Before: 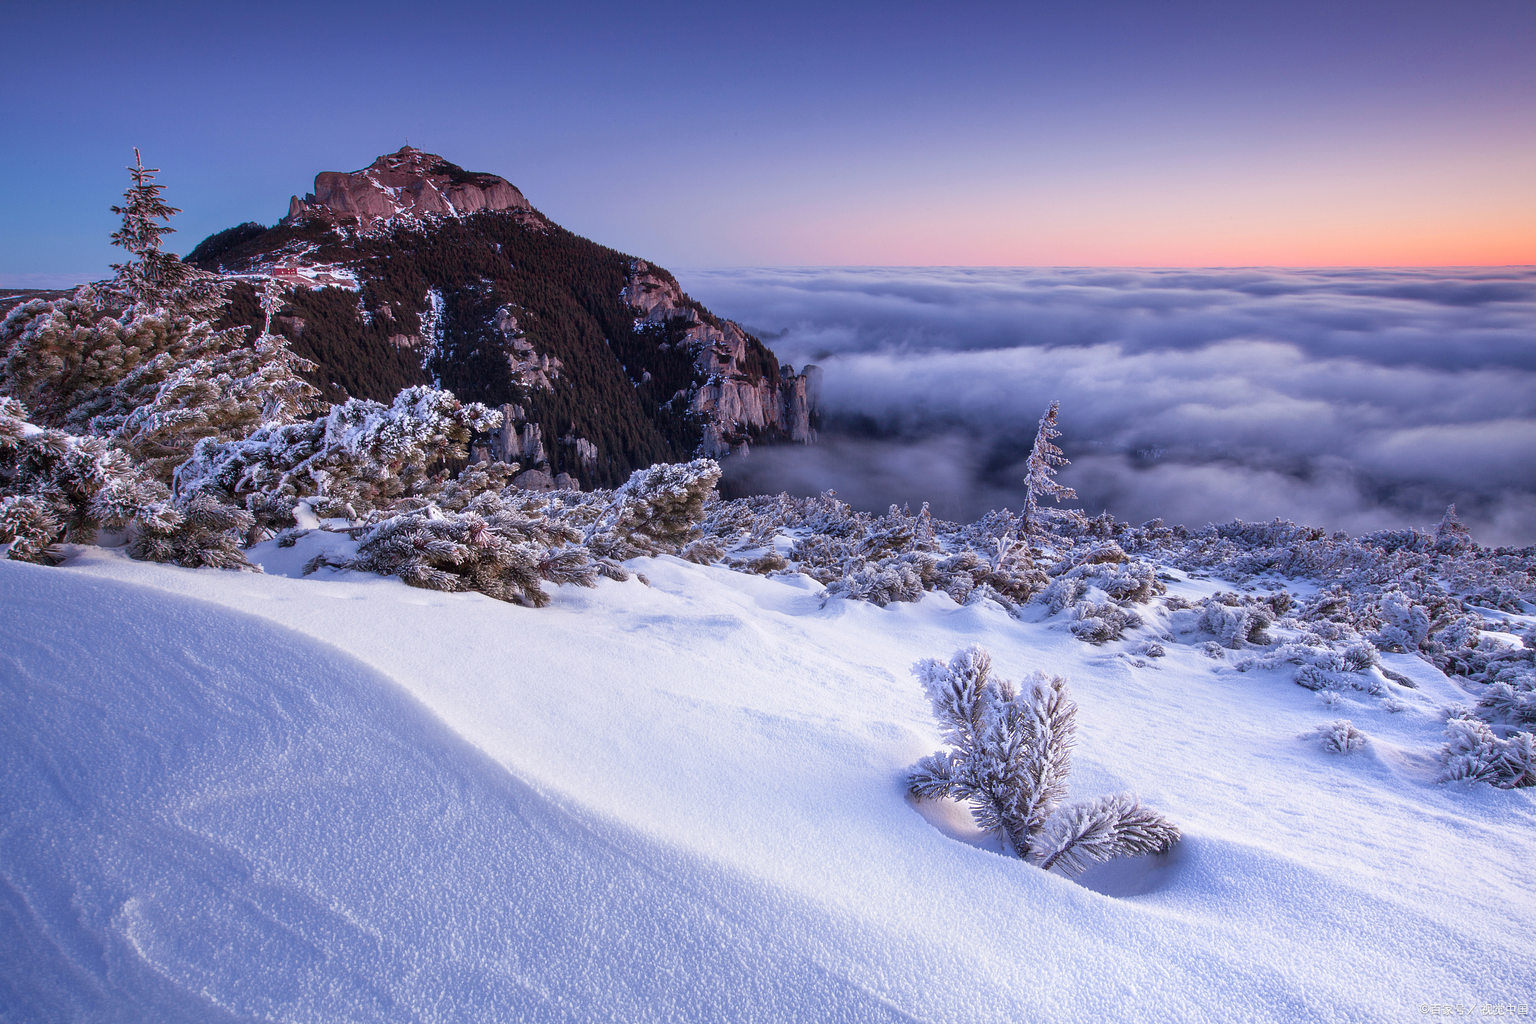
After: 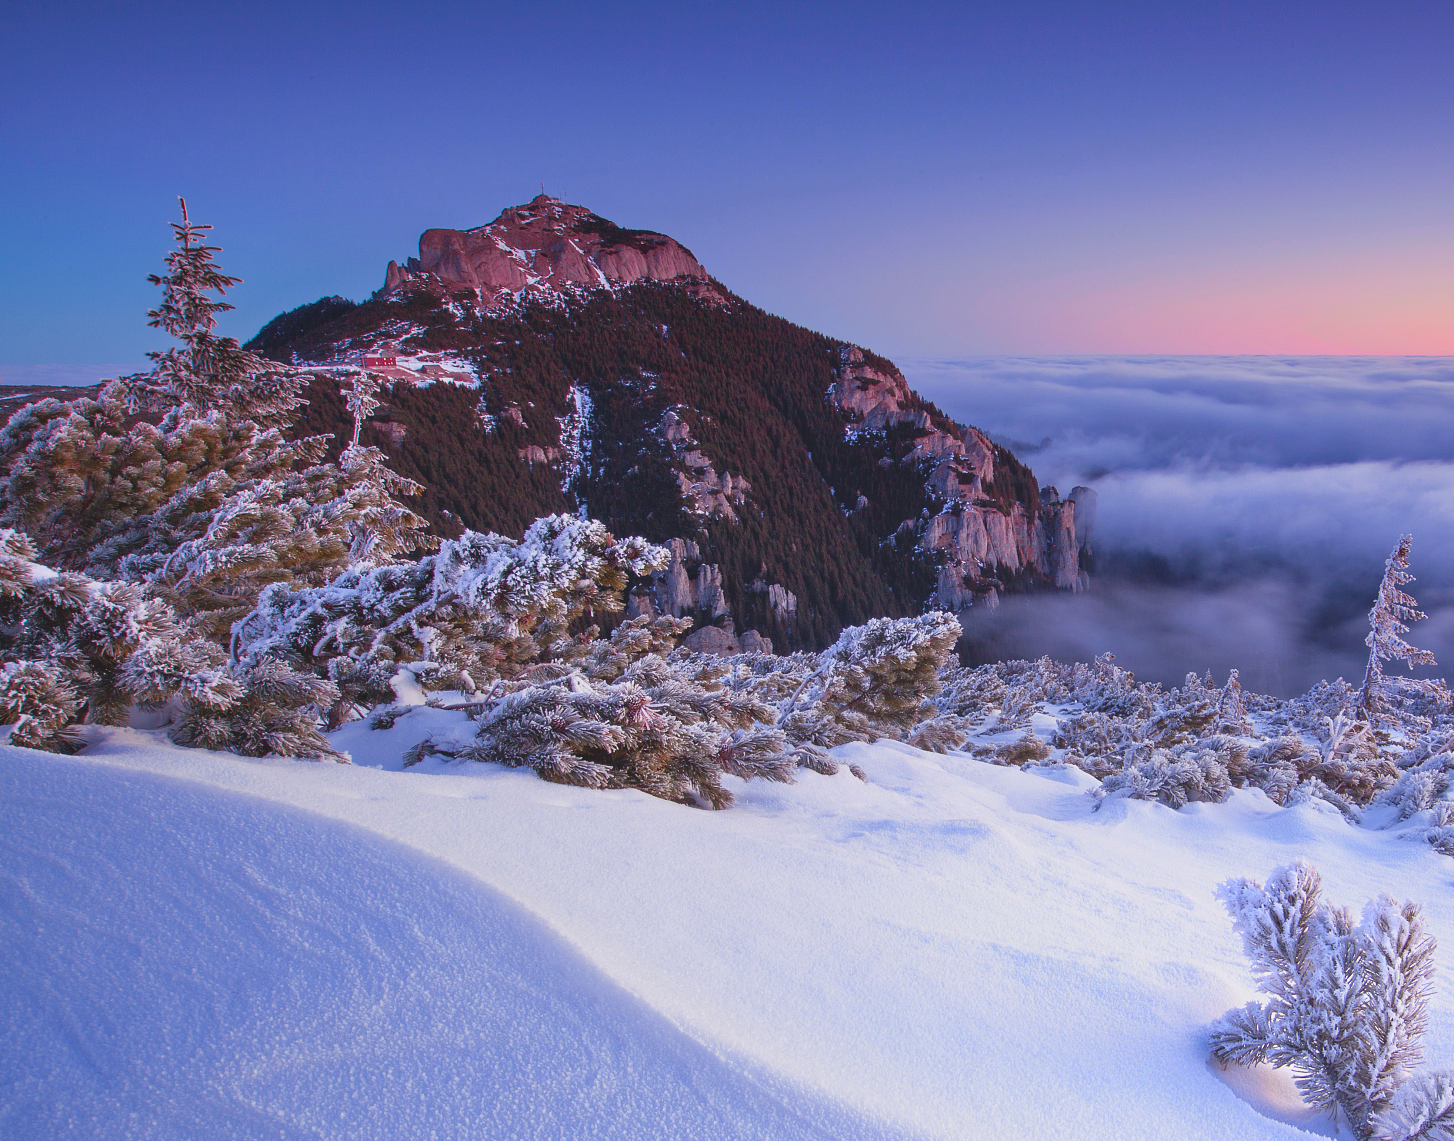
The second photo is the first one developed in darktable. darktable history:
exposure: exposure 0.127 EV, compensate exposure bias true, compensate highlight preservation false
crop: right 28.957%, bottom 16.396%
local contrast: detail 71%
color zones: curves: ch0 [(0.224, 0.526) (0.75, 0.5)]; ch1 [(0.055, 0.526) (0.224, 0.761) (0.377, 0.526) (0.75, 0.5)]
haze removal: compatibility mode true, adaptive false
tone curve: curves: ch0 [(0, 0) (0.161, 0.144) (0.501, 0.497) (1, 1)], preserve colors none
